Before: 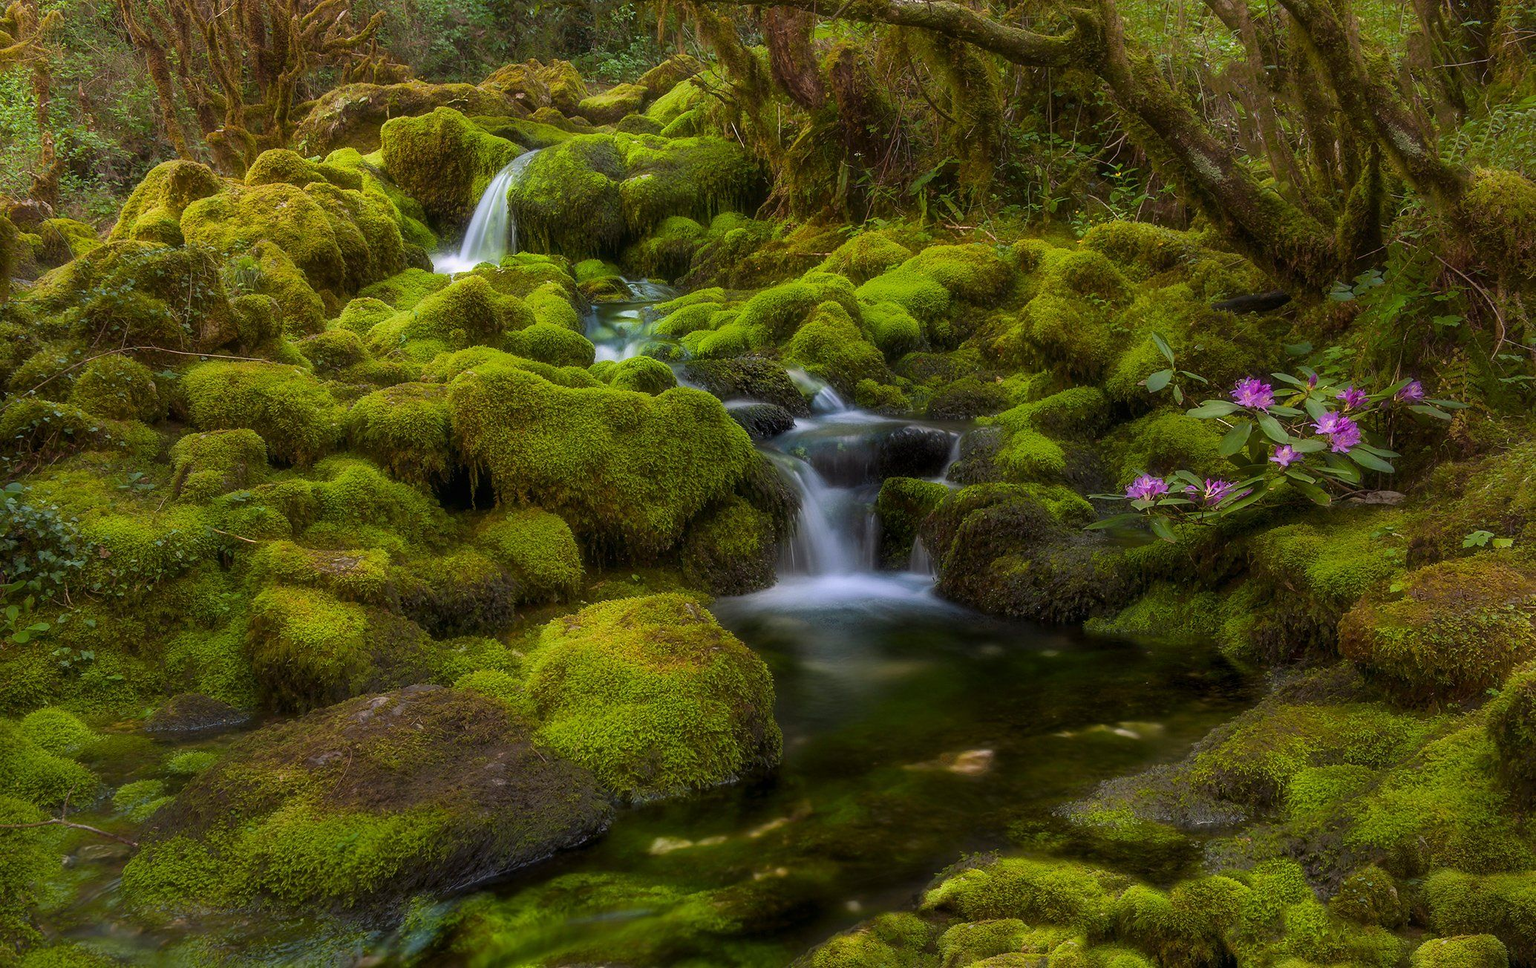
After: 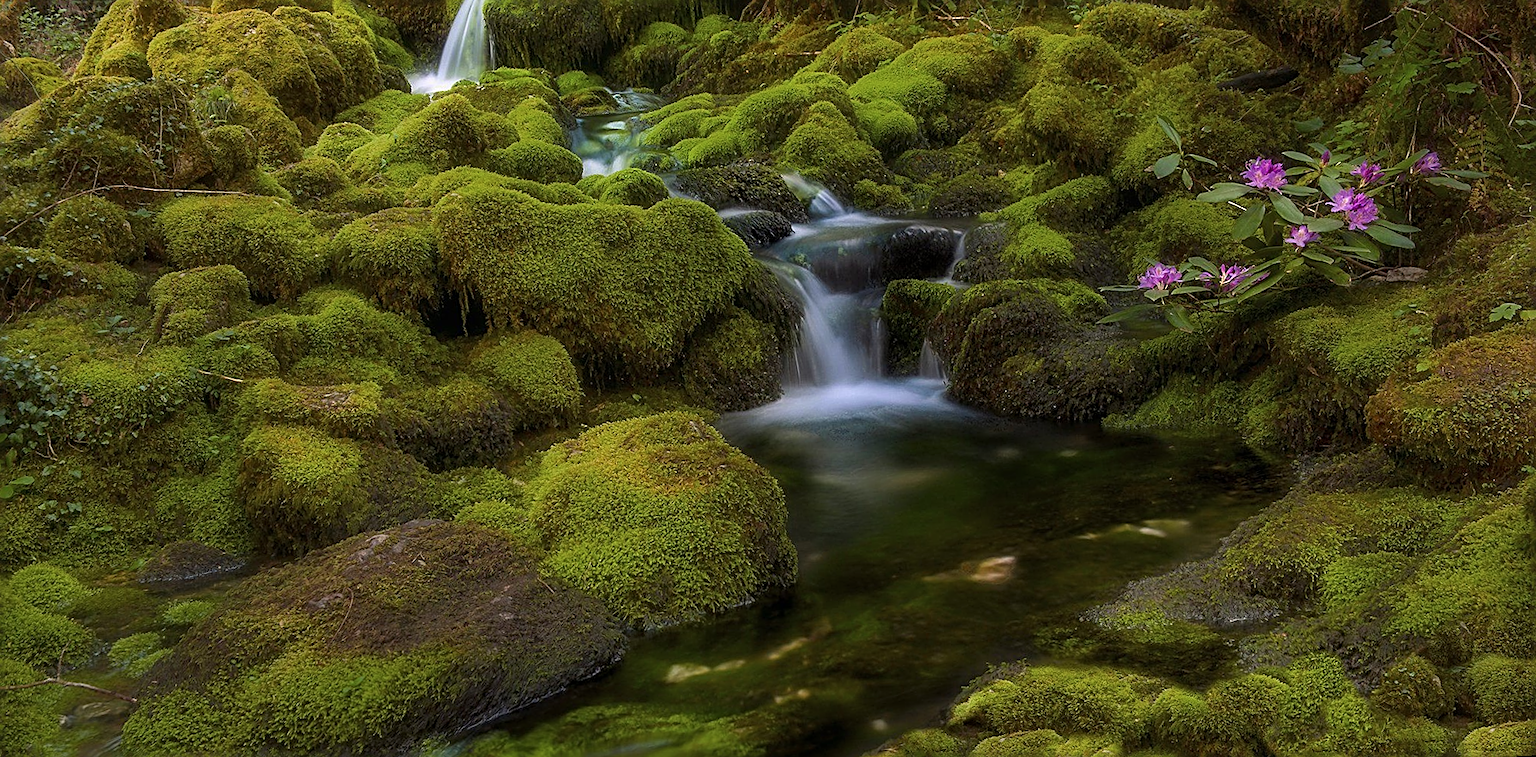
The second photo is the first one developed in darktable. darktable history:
sharpen: radius 2.584, amount 0.688
rotate and perspective: rotation -3°, crop left 0.031, crop right 0.968, crop top 0.07, crop bottom 0.93
color zones: curves: ch0 [(0, 0.5) (0.143, 0.5) (0.286, 0.456) (0.429, 0.5) (0.571, 0.5) (0.714, 0.5) (0.857, 0.5) (1, 0.5)]; ch1 [(0, 0.5) (0.143, 0.5) (0.286, 0.422) (0.429, 0.5) (0.571, 0.5) (0.714, 0.5) (0.857, 0.5) (1, 0.5)]
crop and rotate: top 18.507%
